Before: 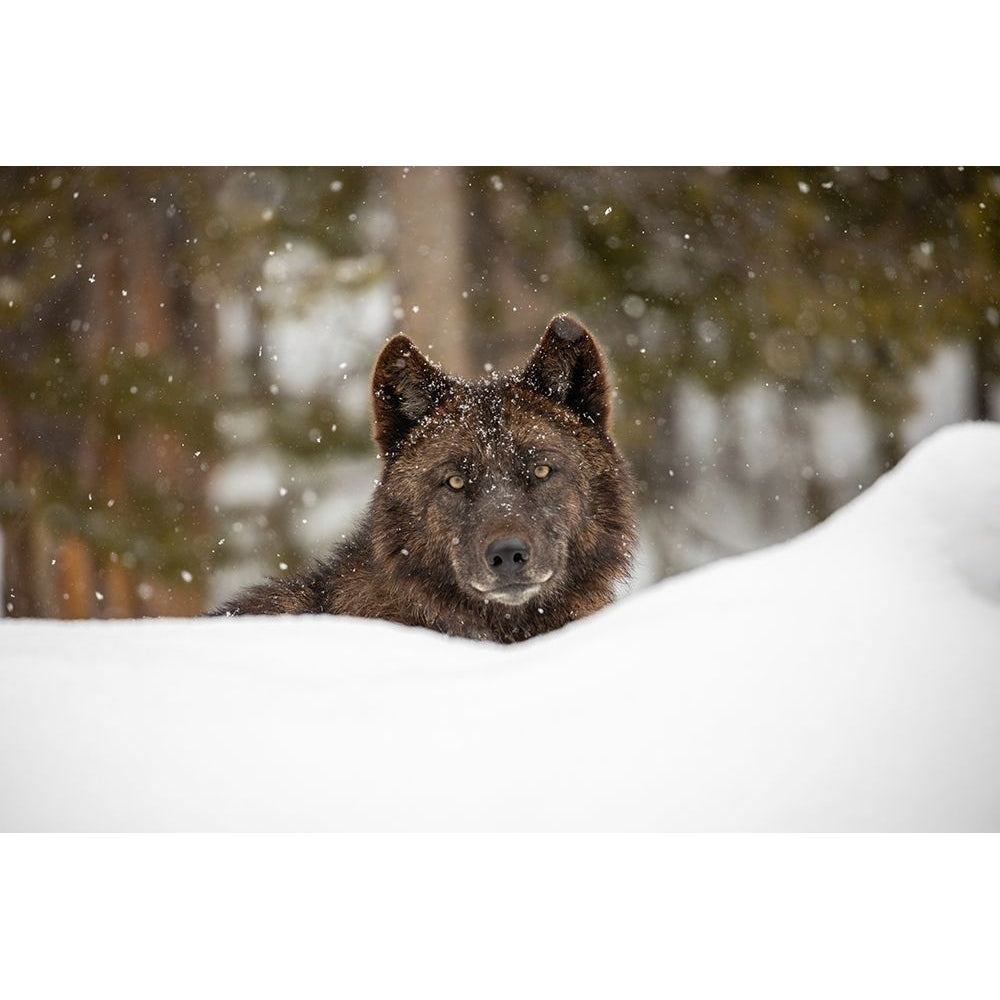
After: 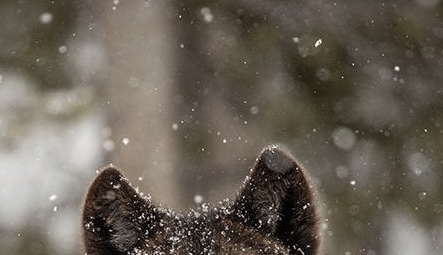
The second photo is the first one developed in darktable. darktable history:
crop: left 29.084%, top 16.848%, right 26.605%, bottom 57.611%
color correction: highlights b* 0.006, saturation 0.552
